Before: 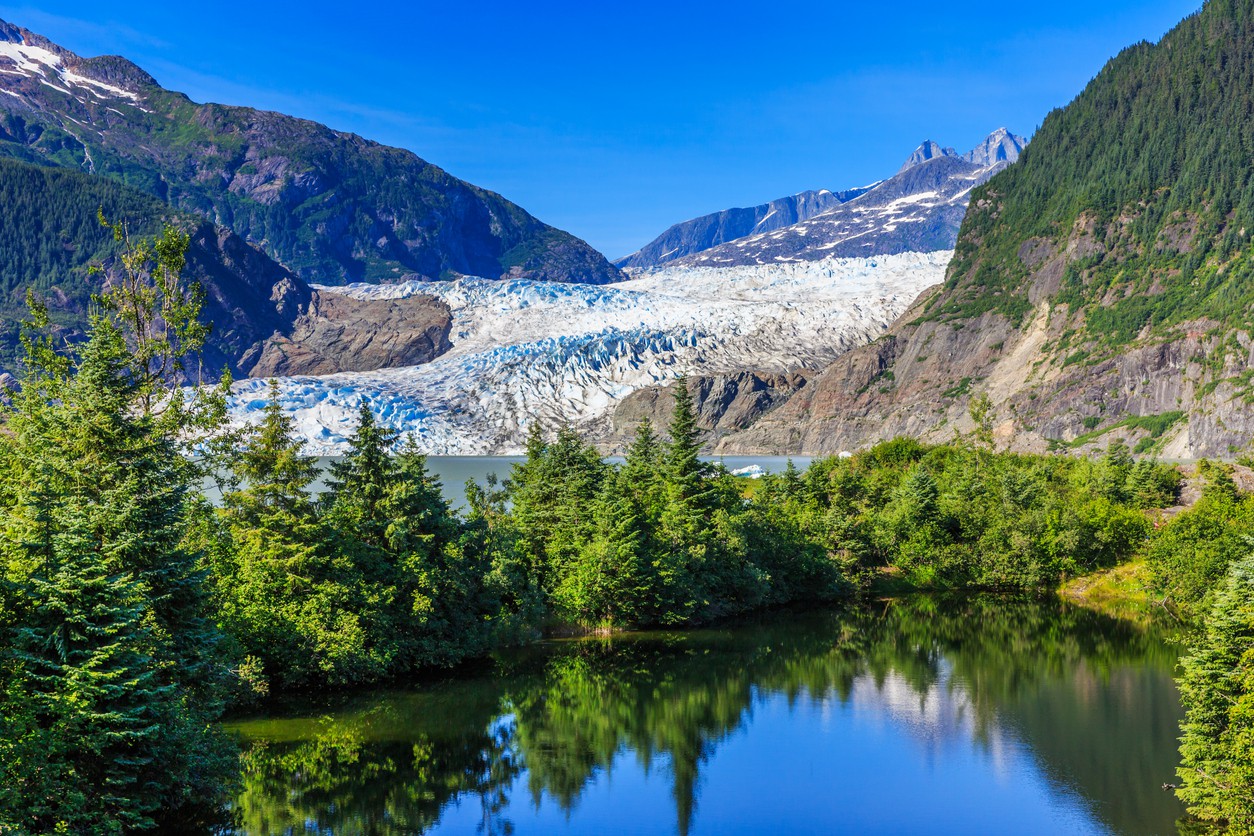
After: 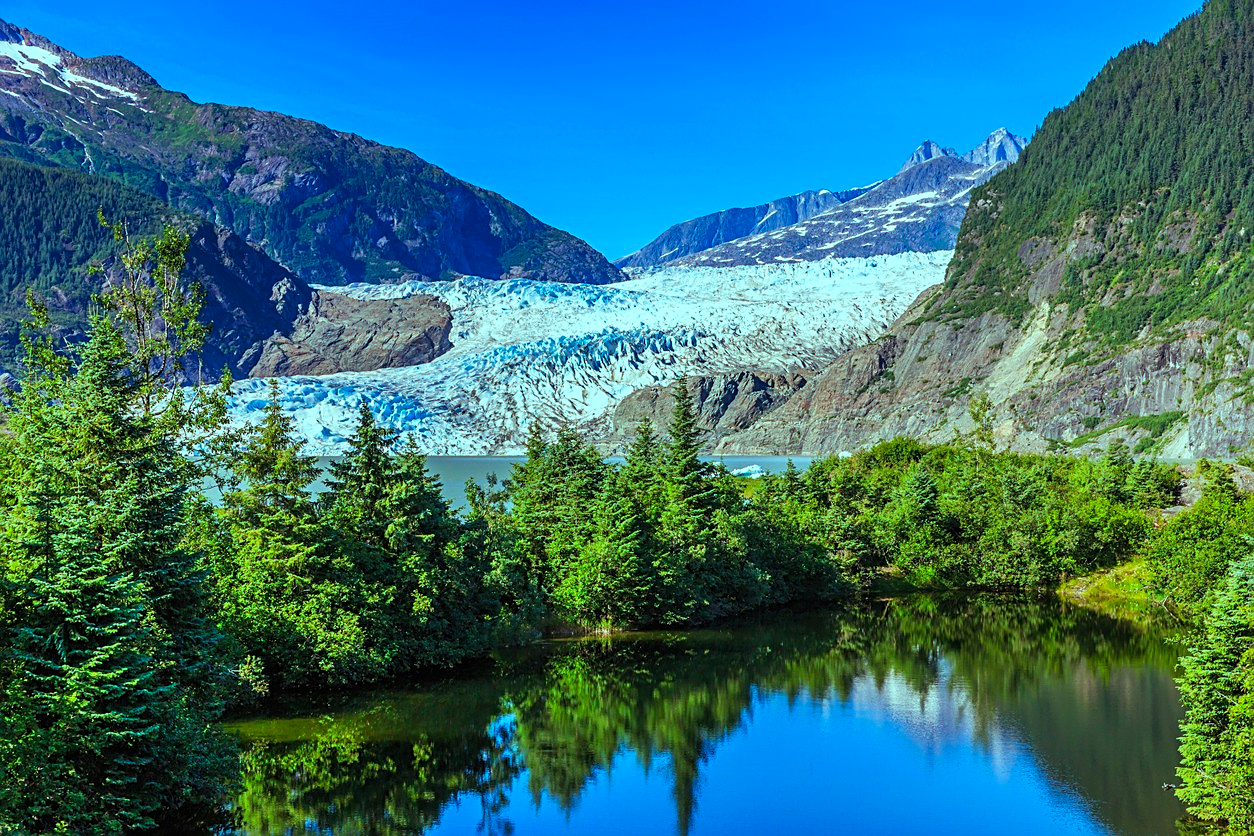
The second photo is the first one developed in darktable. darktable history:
color balance rgb: highlights gain › chroma 5.356%, highlights gain › hue 197.79°, perceptual saturation grading › global saturation 9.58%
sharpen: on, module defaults
